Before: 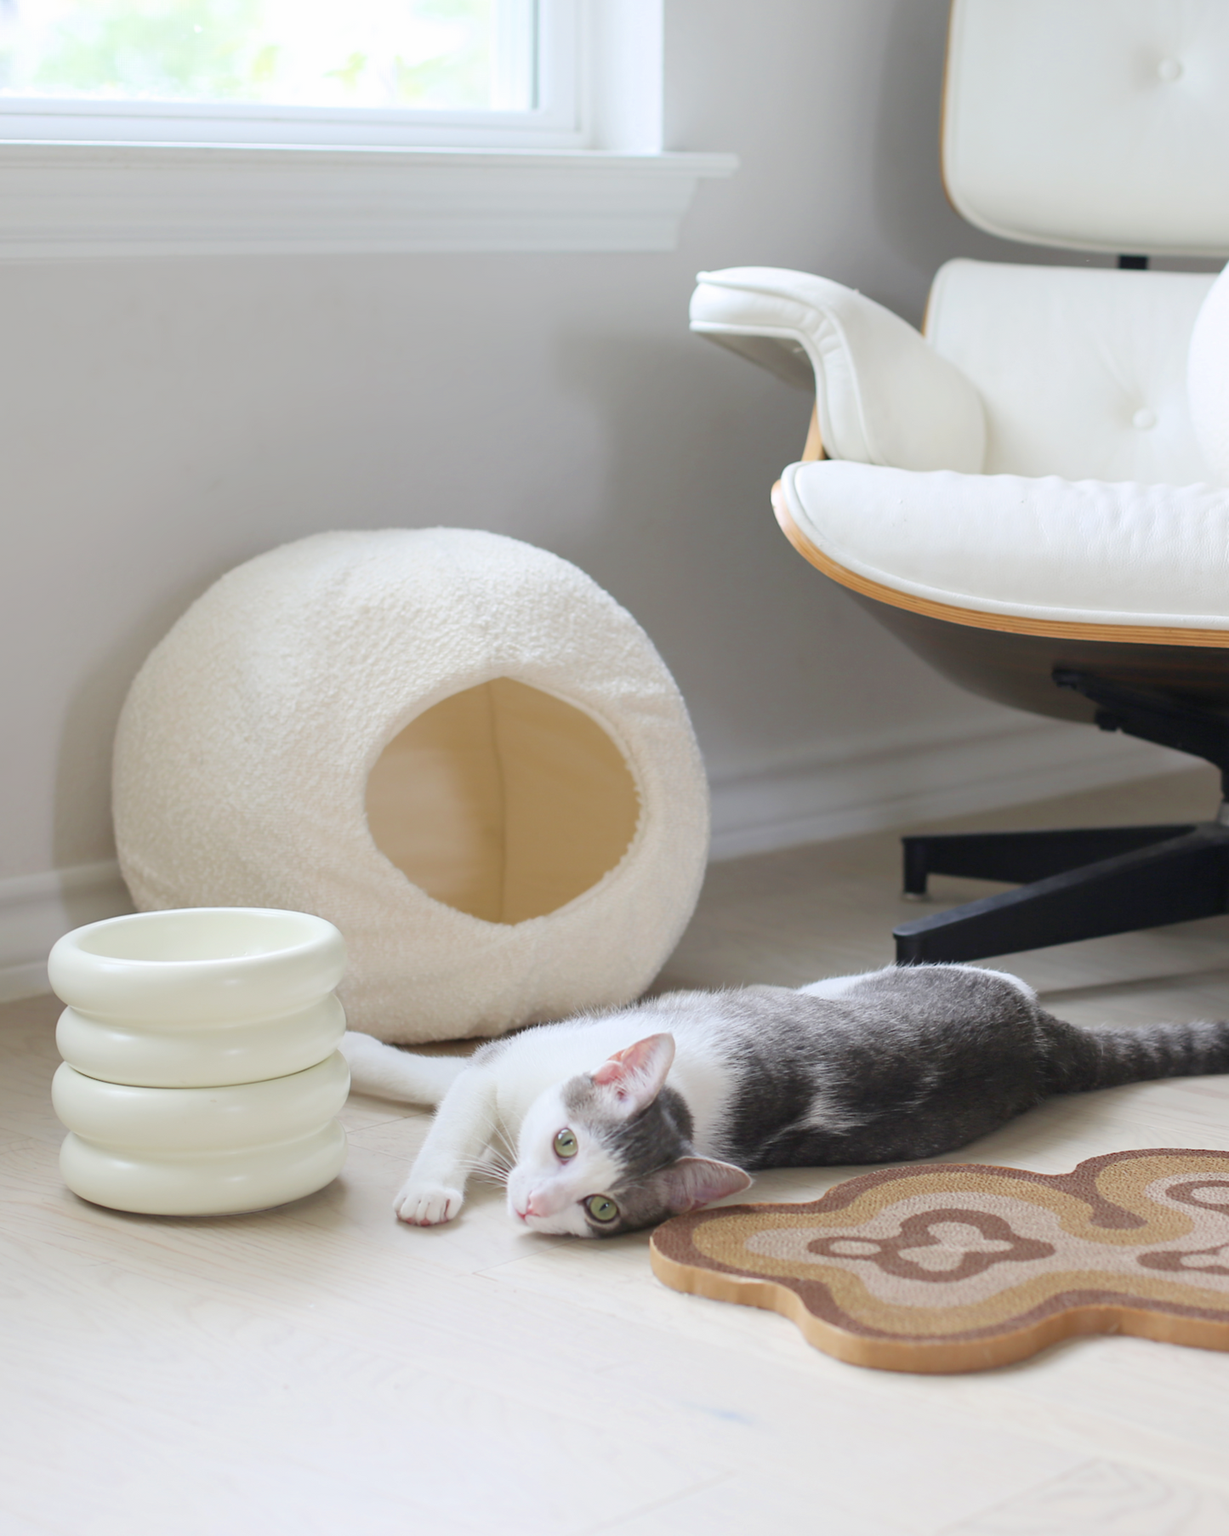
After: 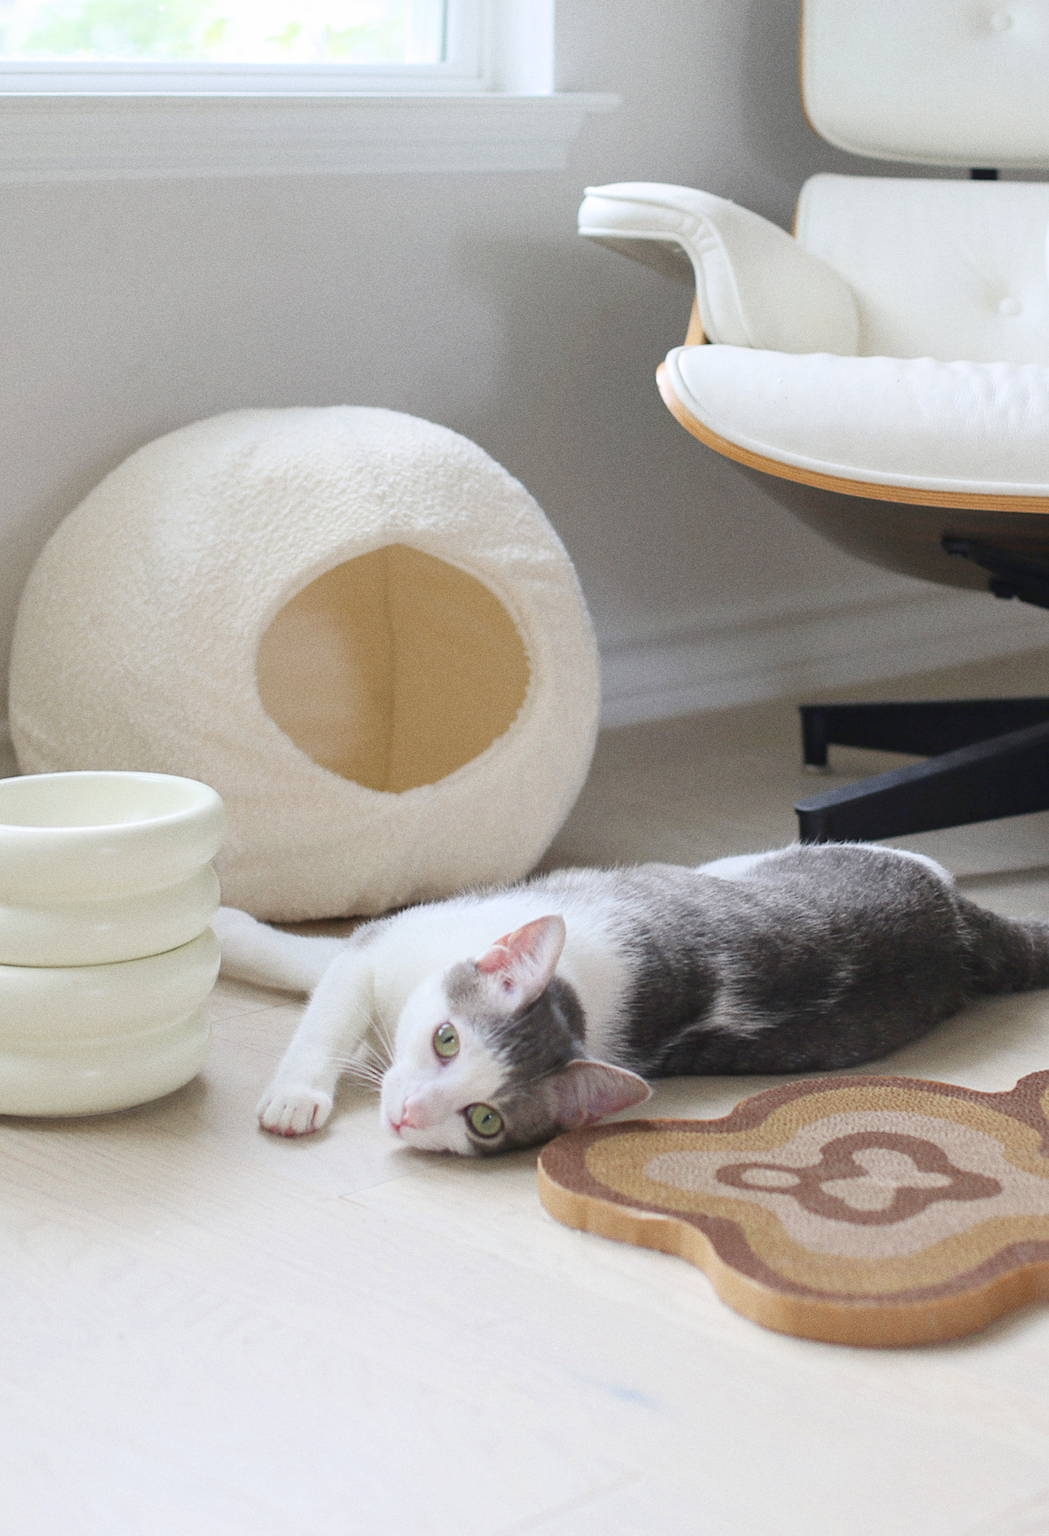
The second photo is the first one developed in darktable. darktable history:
rotate and perspective: rotation 0.72°, lens shift (vertical) -0.352, lens shift (horizontal) -0.051, crop left 0.152, crop right 0.859, crop top 0.019, crop bottom 0.964
grain: coarseness 0.47 ISO
